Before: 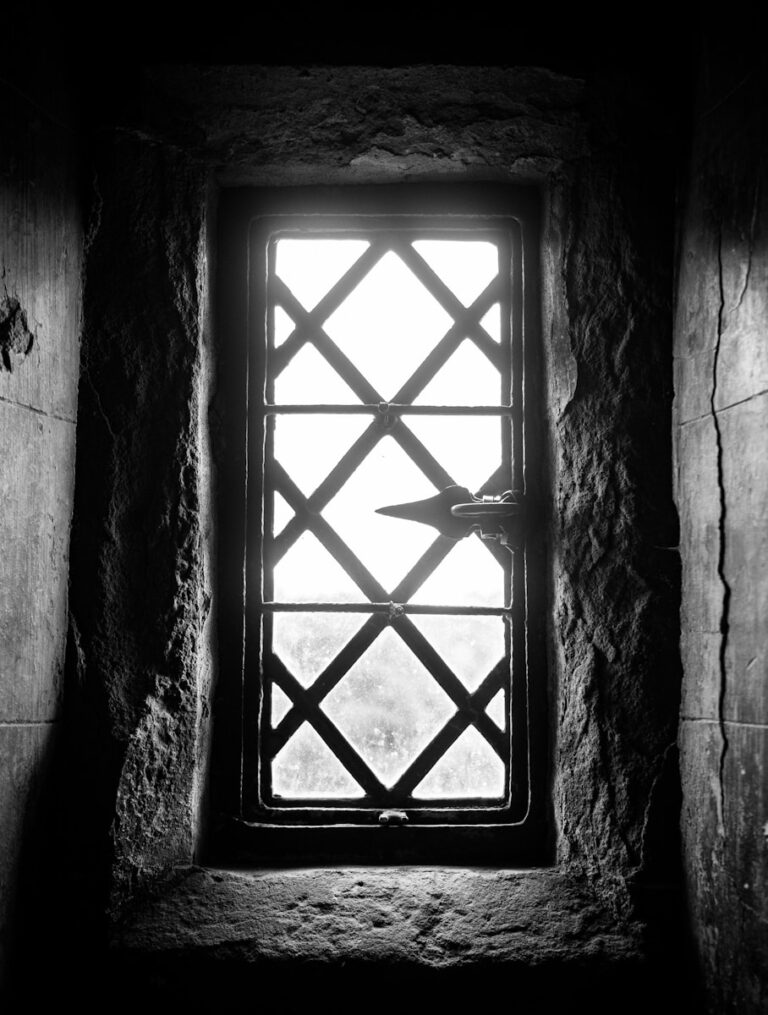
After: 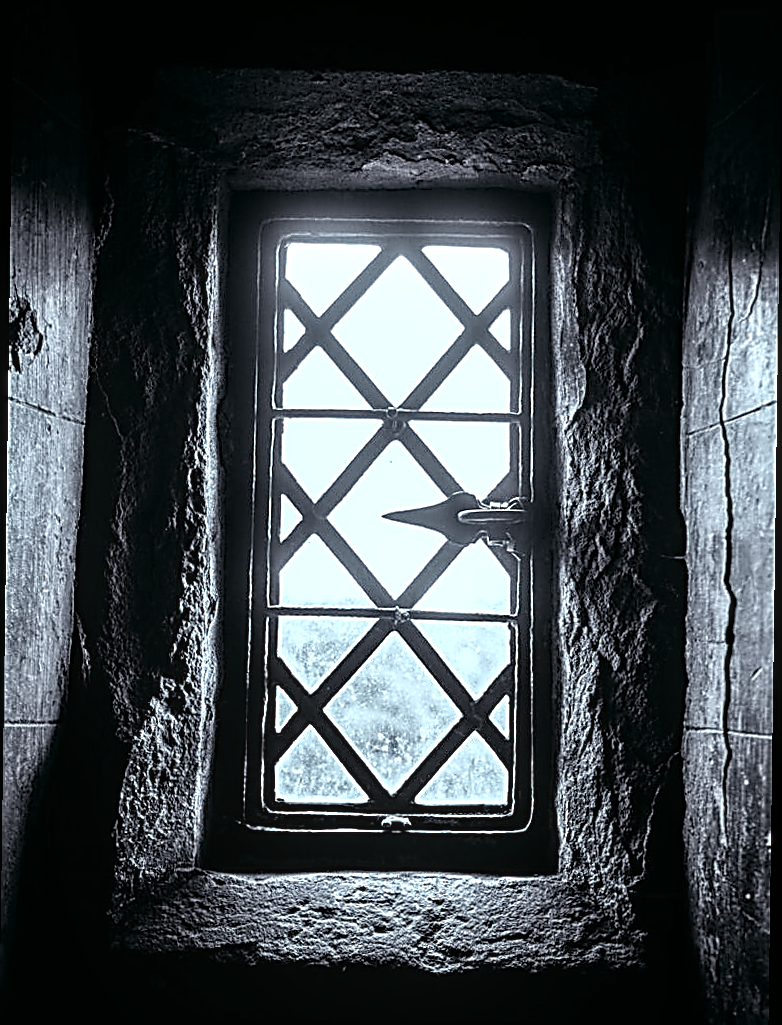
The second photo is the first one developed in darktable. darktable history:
sharpen: amount 2
local contrast: detail 150%
exposure: exposure -0.021 EV, compensate highlight preservation false
color balance: mode lift, gamma, gain (sRGB), lift [0.997, 0.979, 1.021, 1.011], gamma [1, 1.084, 0.916, 0.998], gain [1, 0.87, 1.13, 1.101], contrast 4.55%, contrast fulcrum 38.24%, output saturation 104.09%
rotate and perspective: rotation 0.8°, automatic cropping off
color correction: highlights a* 12.23, highlights b* 5.41
white balance: red 0.924, blue 1.095
